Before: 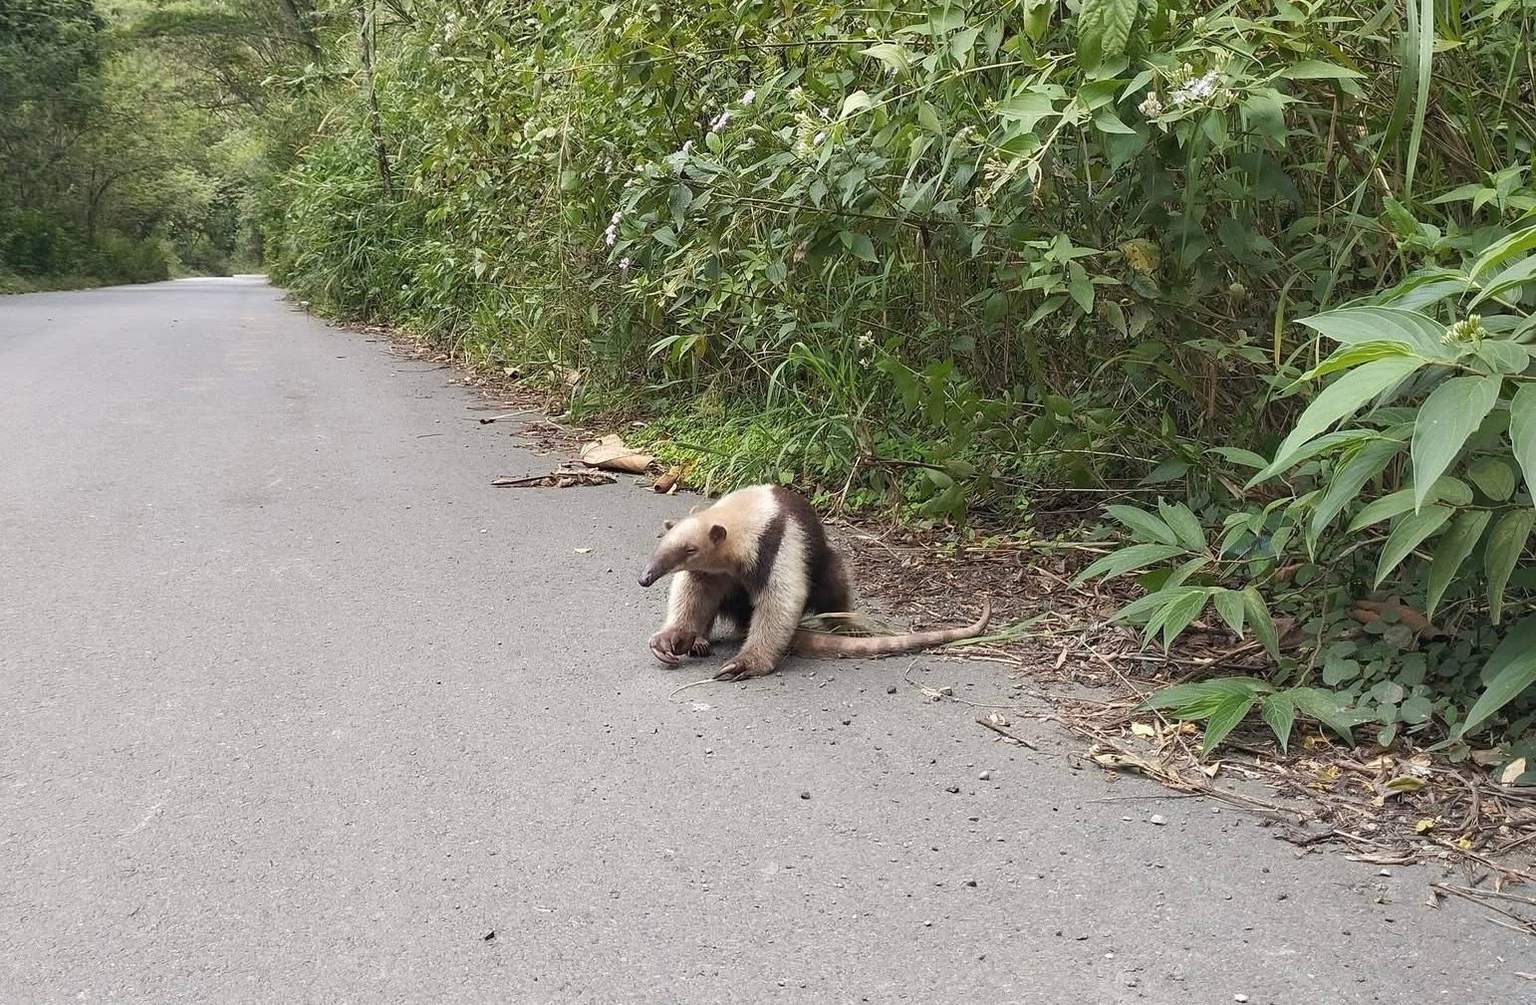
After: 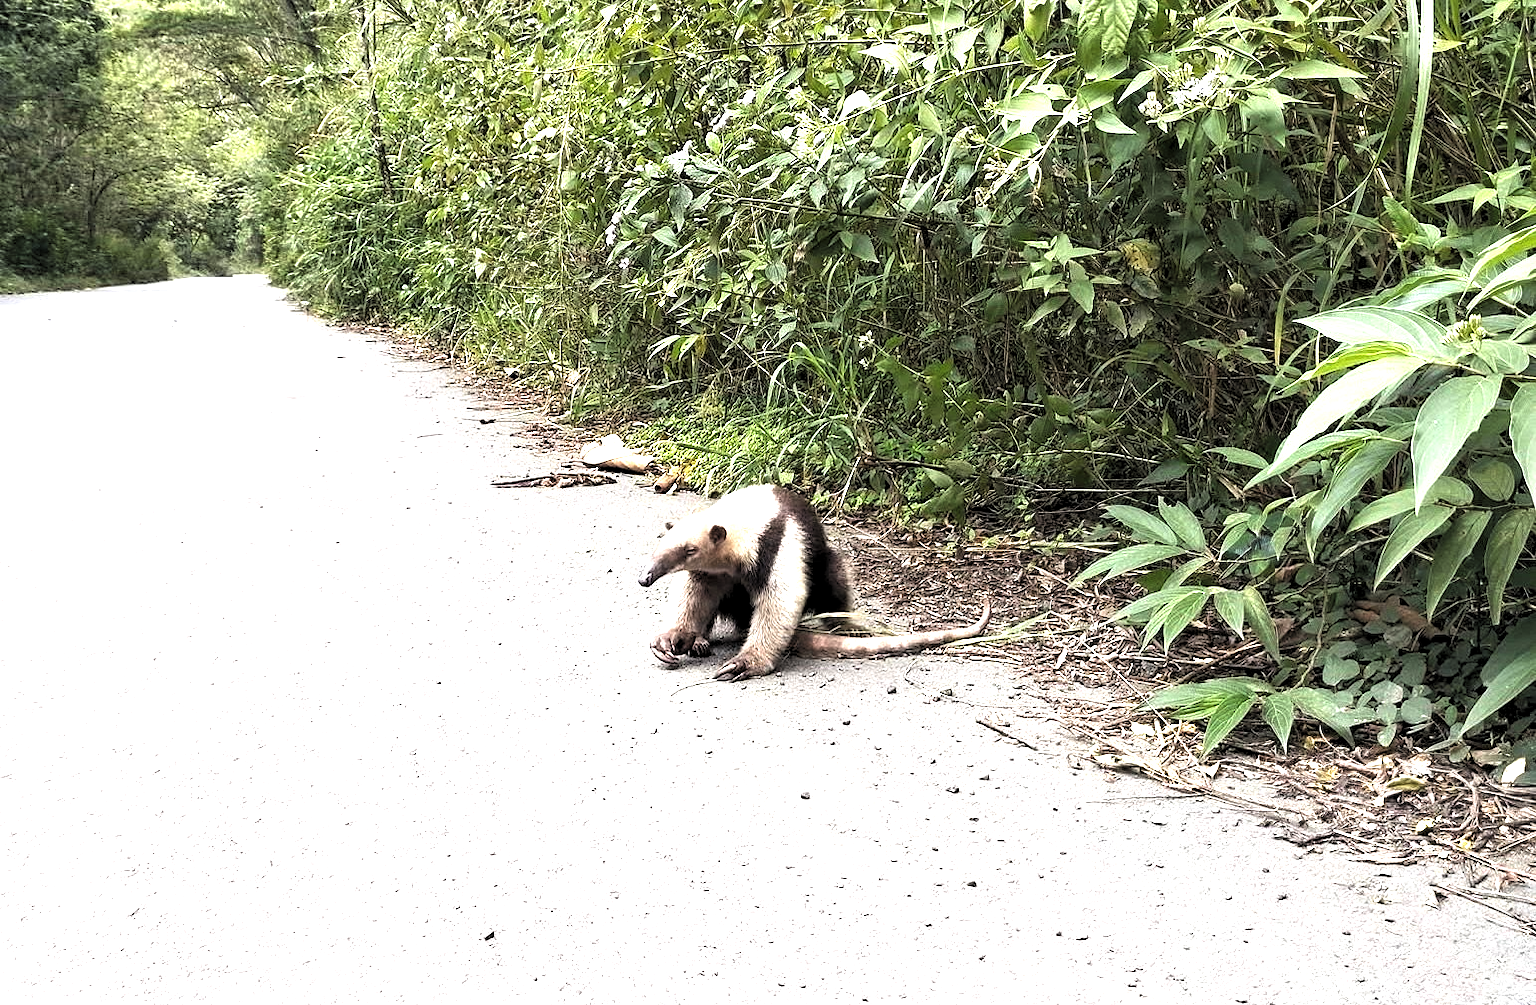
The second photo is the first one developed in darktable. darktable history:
tone equalizer: -8 EV -1.08 EV, -7 EV -0.999 EV, -6 EV -0.846 EV, -5 EV -0.584 EV, -3 EV 0.576 EV, -2 EV 0.887 EV, -1 EV 0.99 EV, +0 EV 1.08 EV, smoothing diameter 24.99%, edges refinement/feathering 5.72, preserve details guided filter
levels: levels [0.182, 0.542, 0.902]
